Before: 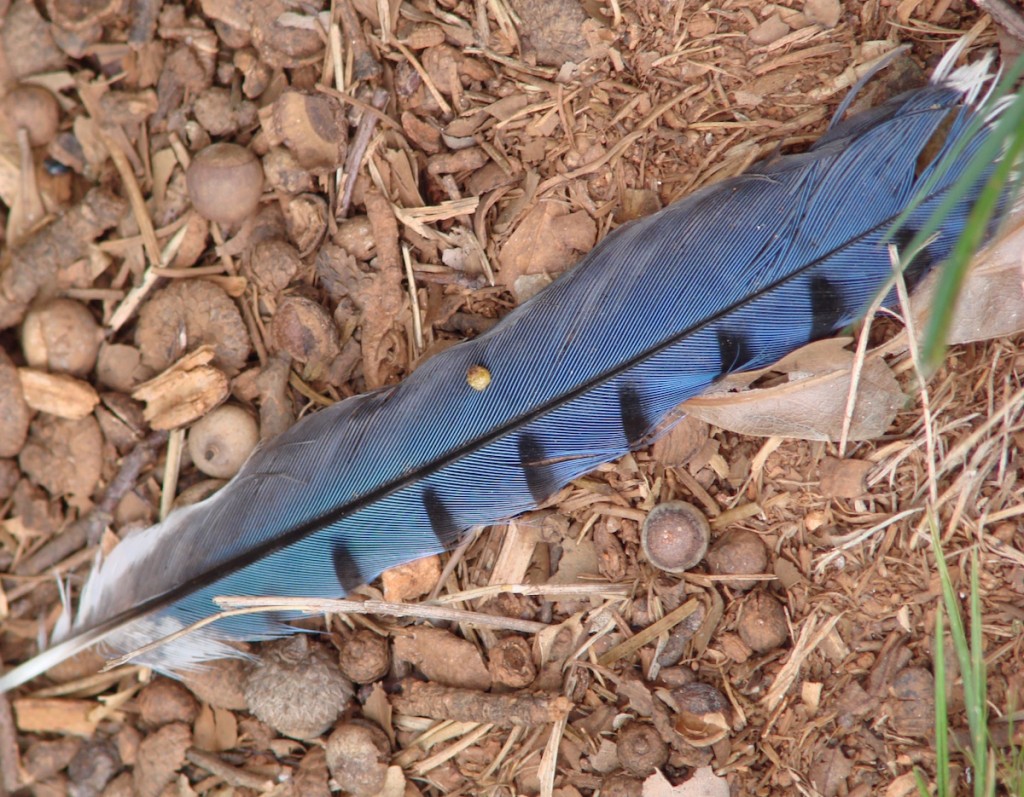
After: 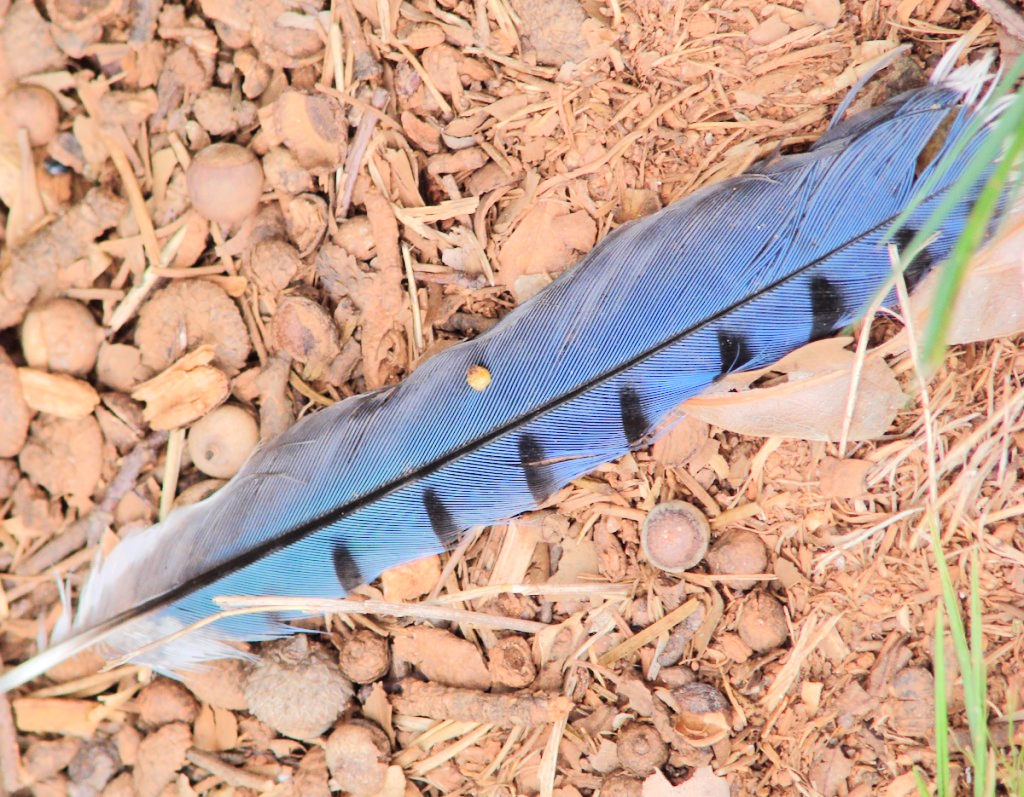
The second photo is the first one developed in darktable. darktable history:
tone equalizer: -7 EV 0.155 EV, -6 EV 0.622 EV, -5 EV 1.12 EV, -4 EV 1.33 EV, -3 EV 1.17 EV, -2 EV 0.6 EV, -1 EV 0.155 EV, edges refinement/feathering 500, mask exposure compensation -1.57 EV, preserve details no
